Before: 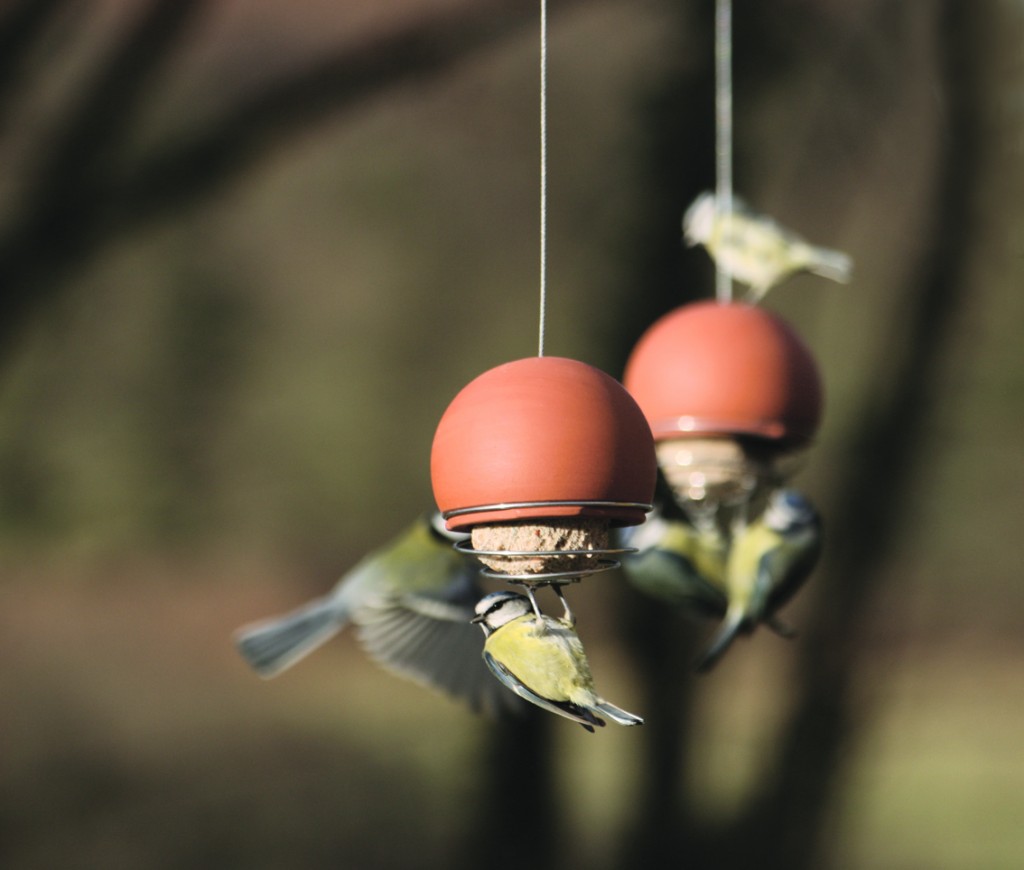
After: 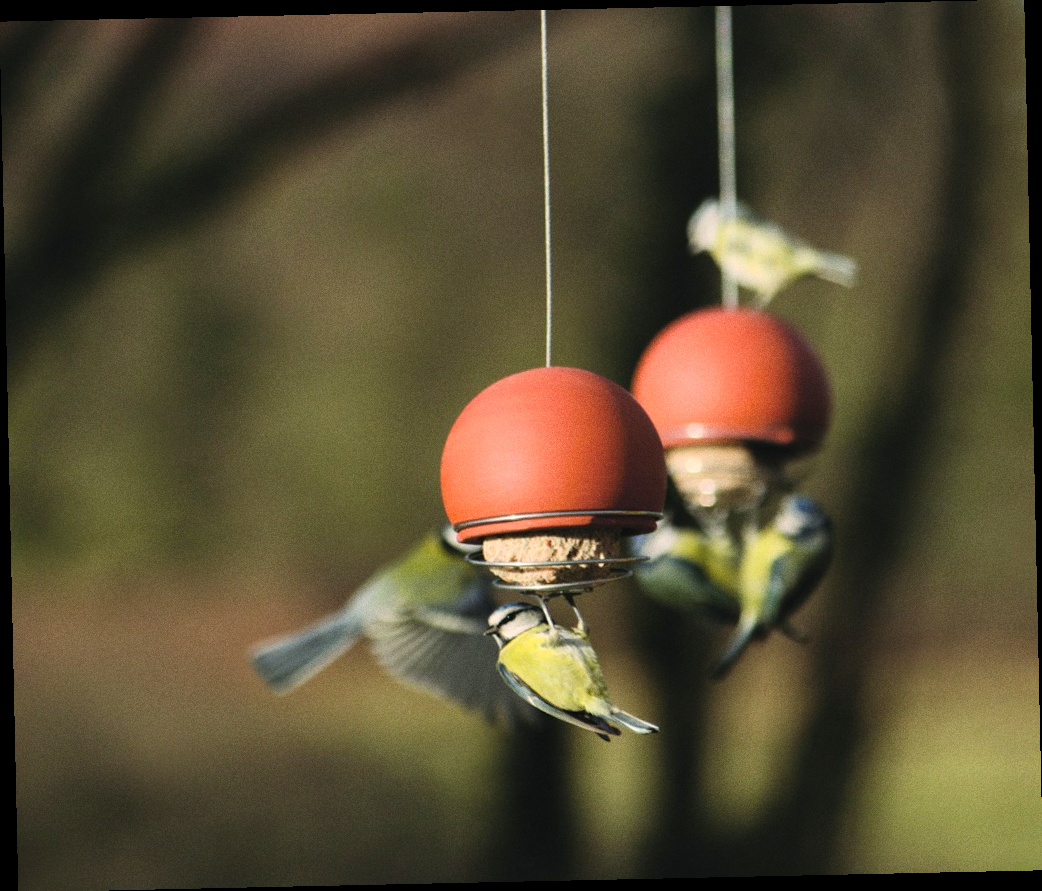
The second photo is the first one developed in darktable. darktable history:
rotate and perspective: rotation -1.24°, automatic cropping off
color correction: highlights b* 3
grain: coarseness 0.47 ISO
color zones: curves: ch0 [(0, 0.613) (0.01, 0.613) (0.245, 0.448) (0.498, 0.529) (0.642, 0.665) (0.879, 0.777) (0.99, 0.613)]; ch1 [(0, 0) (0.143, 0) (0.286, 0) (0.429, 0) (0.571, 0) (0.714, 0) (0.857, 0)], mix -121.96%
